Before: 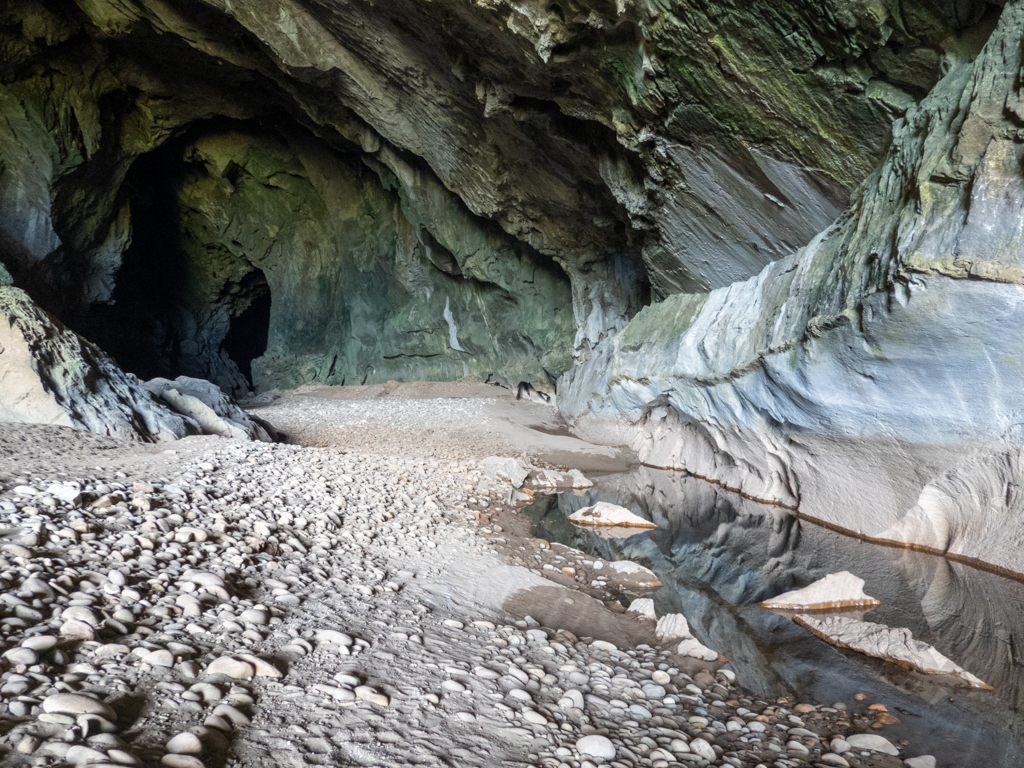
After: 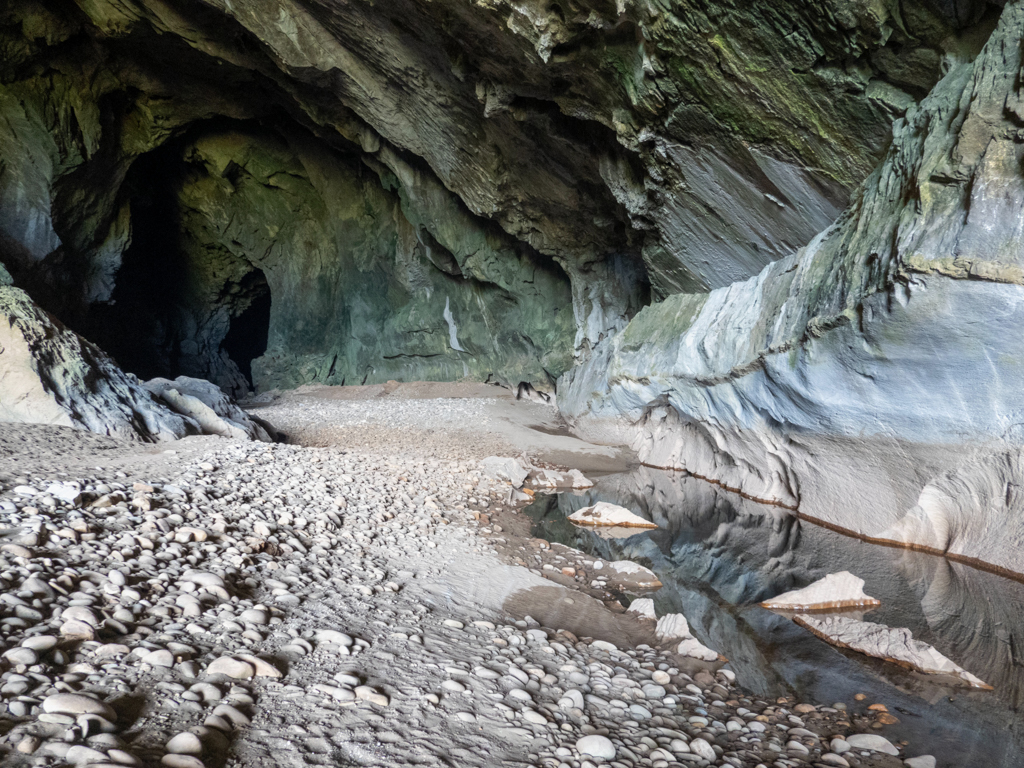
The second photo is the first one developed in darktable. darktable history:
exposure: exposure -0.068 EV, compensate exposure bias true, compensate highlight preservation false
